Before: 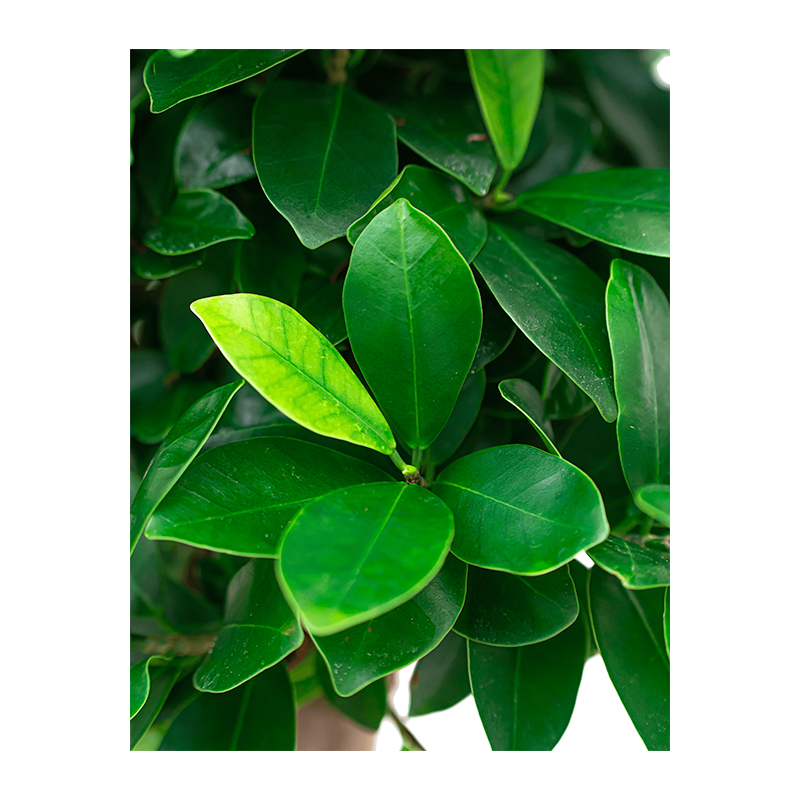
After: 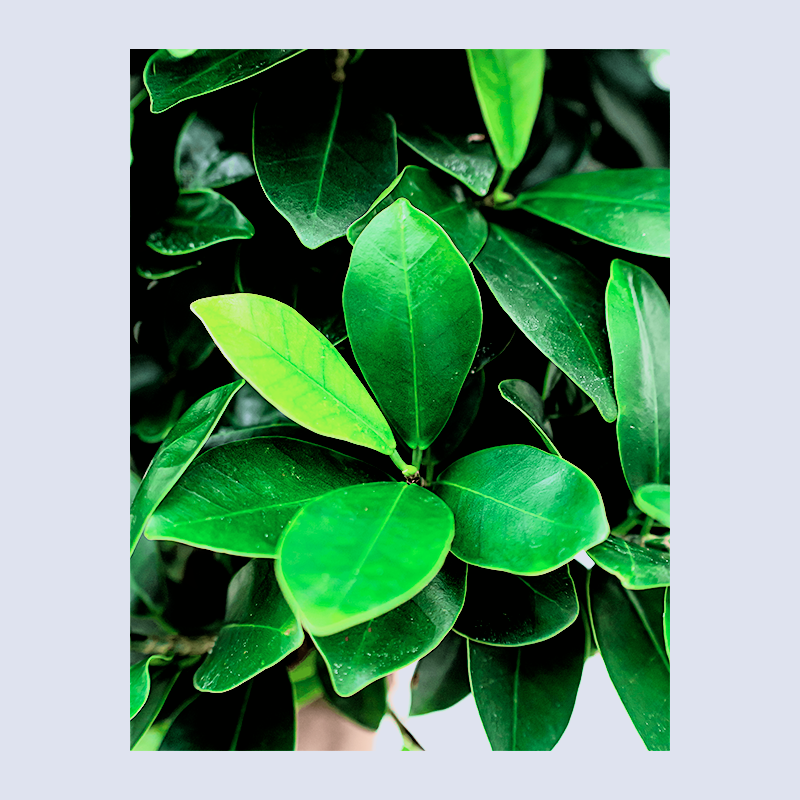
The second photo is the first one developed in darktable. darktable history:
color calibration: illuminant as shot in camera, x 0.358, y 0.373, temperature 4628.91 K
rgb curve: curves: ch0 [(0, 0) (0.21, 0.15) (0.24, 0.21) (0.5, 0.75) (0.75, 0.96) (0.89, 0.99) (1, 1)]; ch1 [(0, 0.02) (0.21, 0.13) (0.25, 0.2) (0.5, 0.67) (0.75, 0.9) (0.89, 0.97) (1, 1)]; ch2 [(0, 0.02) (0.21, 0.13) (0.25, 0.2) (0.5, 0.67) (0.75, 0.9) (0.89, 0.97) (1, 1)], compensate middle gray true
filmic rgb: black relative exposure -3.86 EV, white relative exposure 3.48 EV, hardness 2.63, contrast 1.103
